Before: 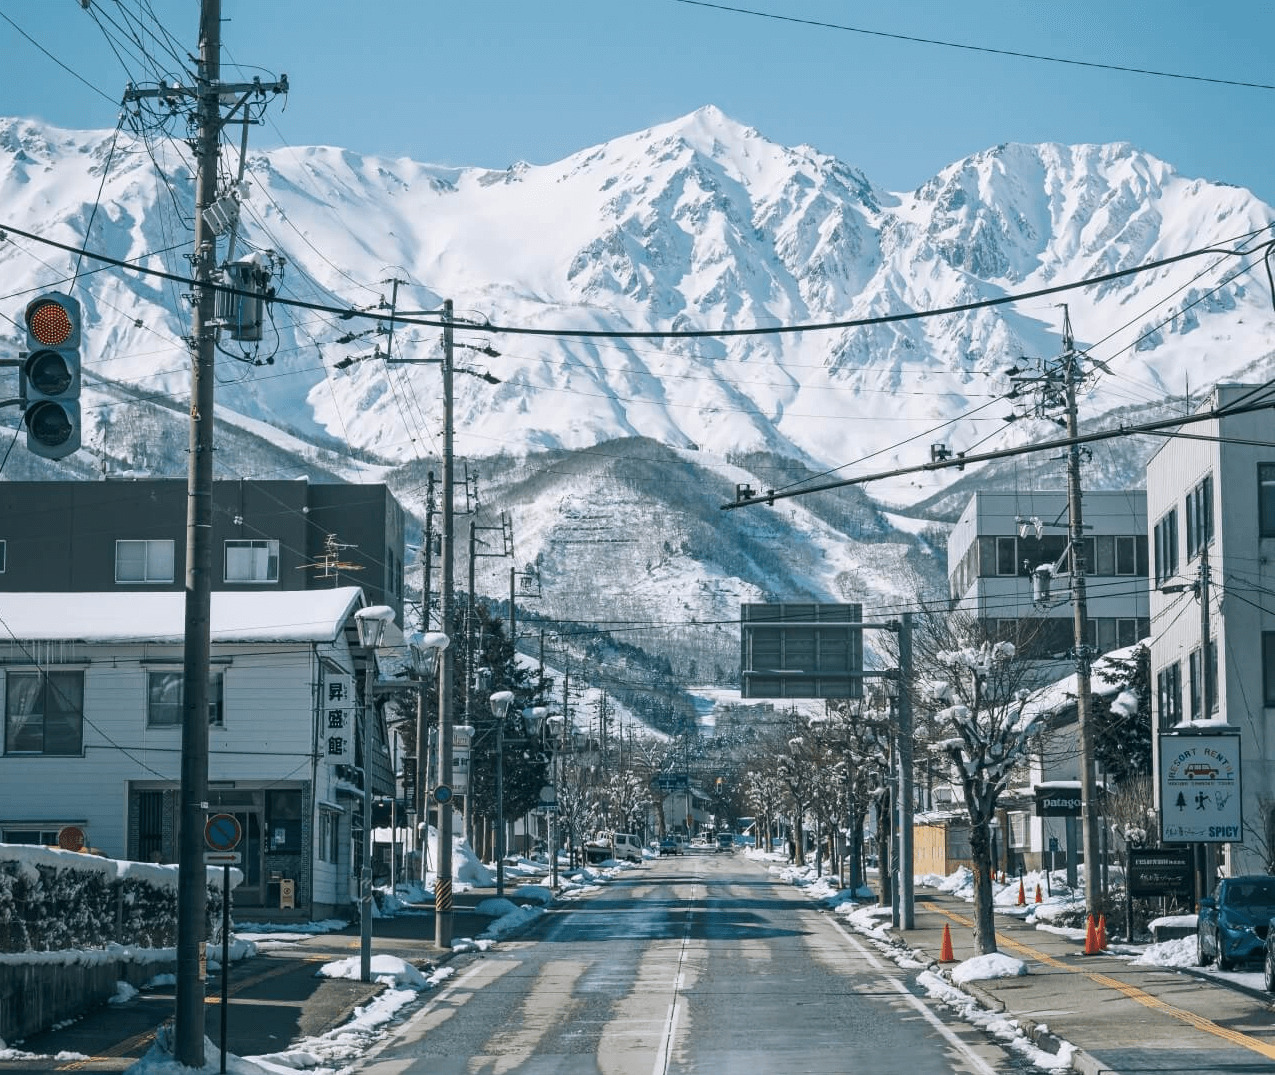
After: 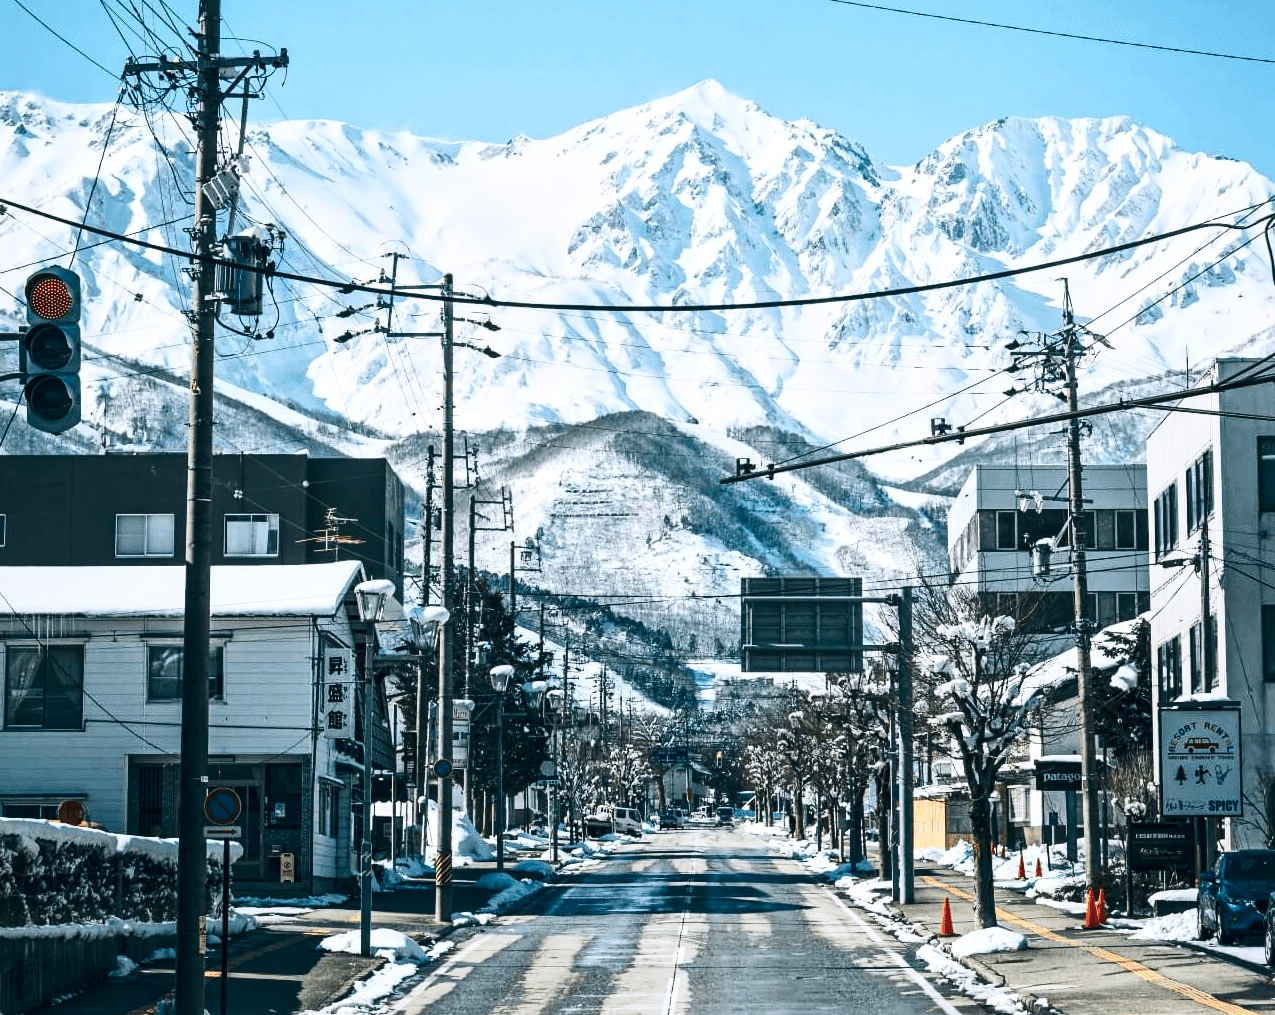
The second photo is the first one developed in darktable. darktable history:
crop and rotate: top 2.479%, bottom 3.018%
local contrast: mode bilateral grid, contrast 30, coarseness 25, midtone range 0.2
contrast brightness saturation: contrast 0.4, brightness 0.1, saturation 0.21
